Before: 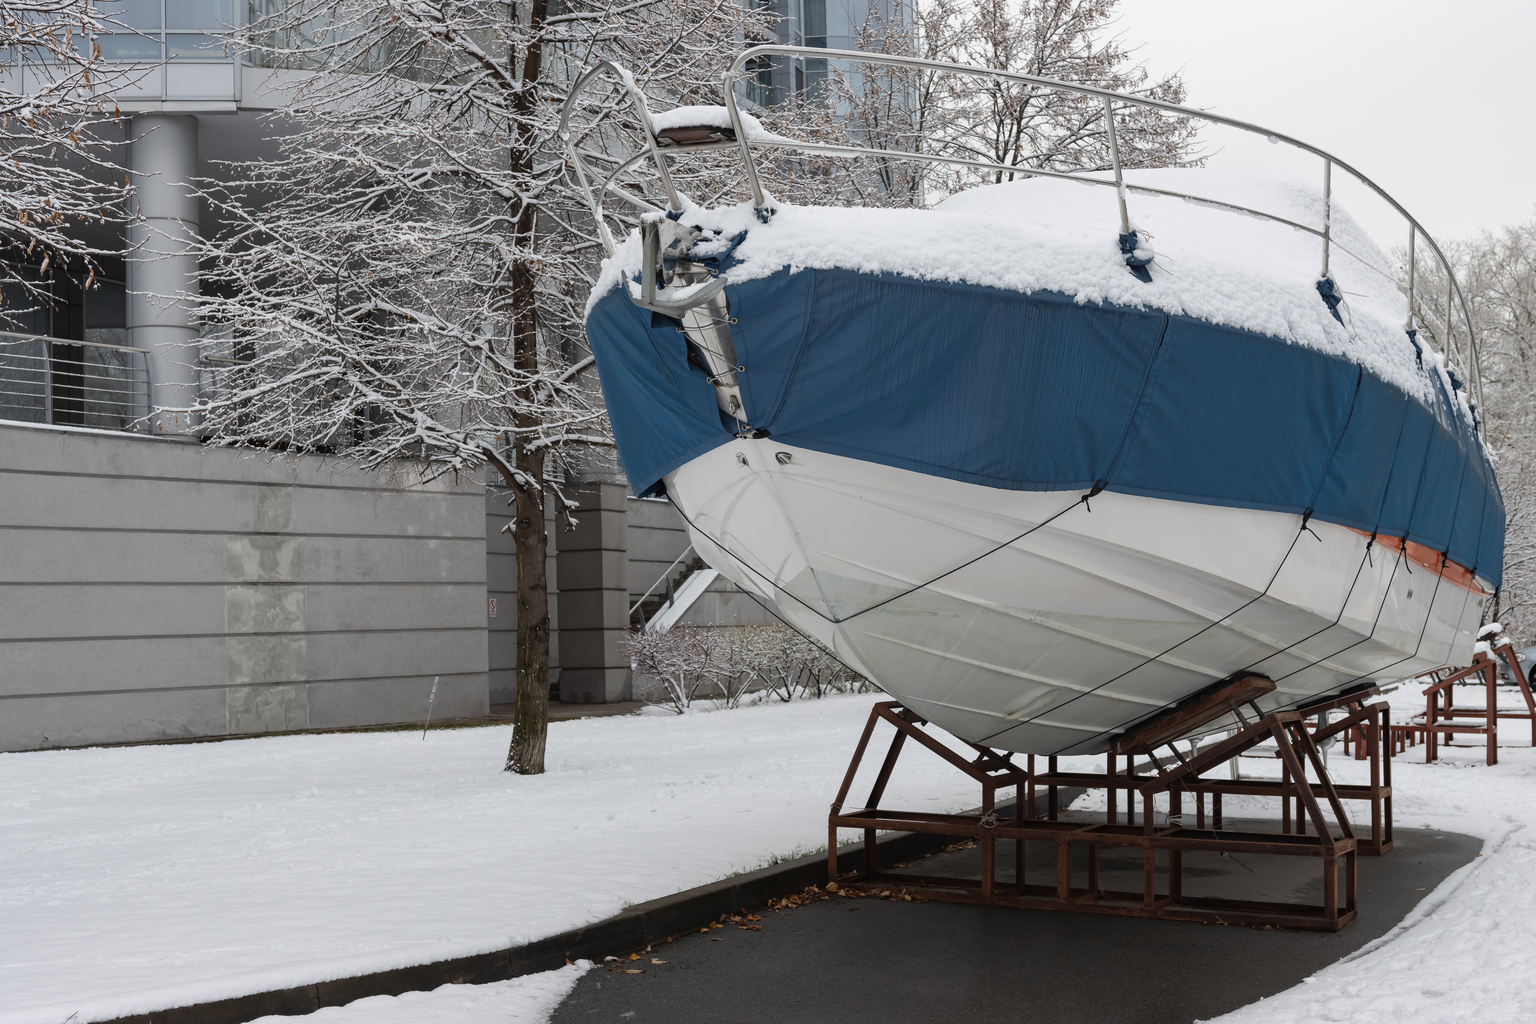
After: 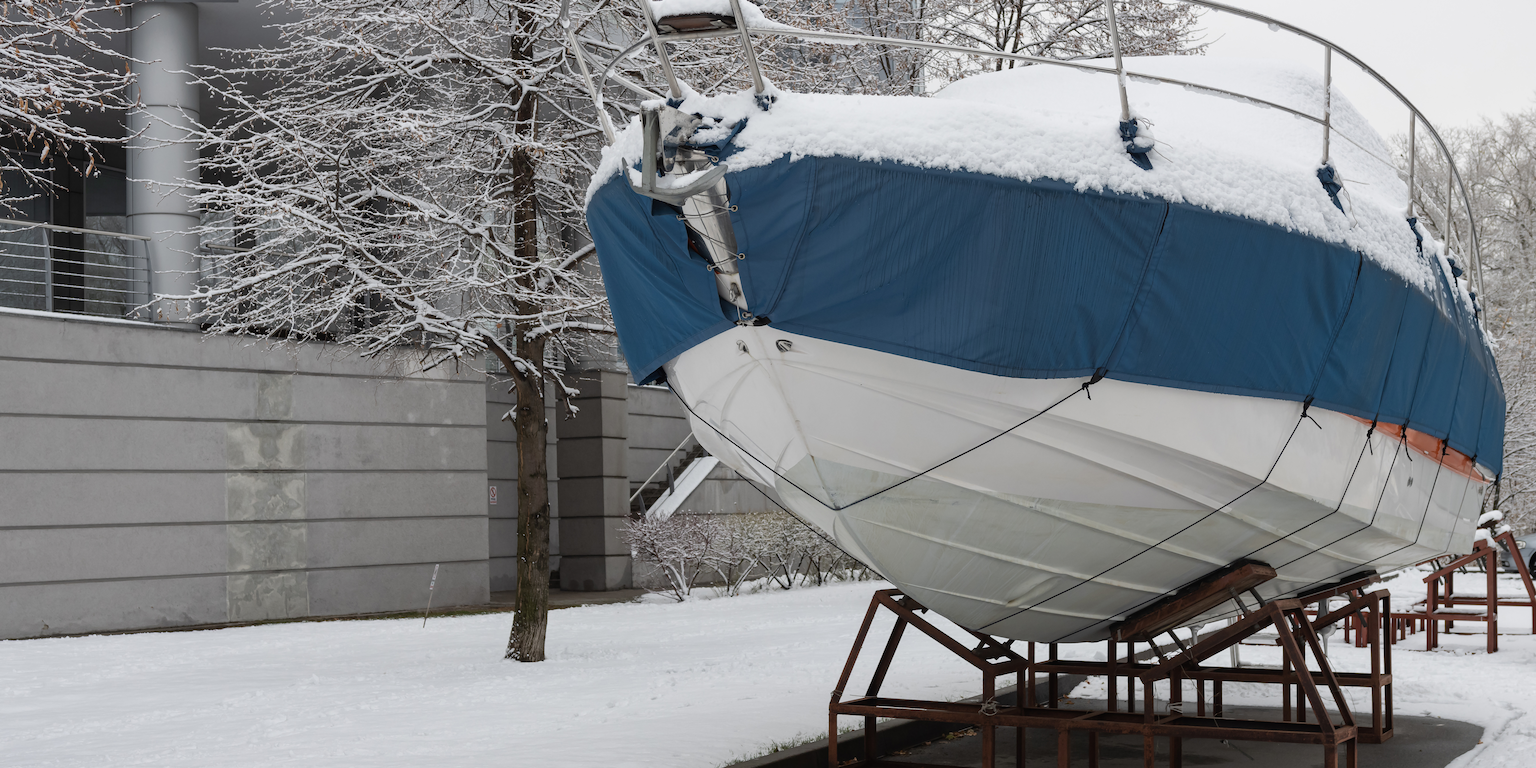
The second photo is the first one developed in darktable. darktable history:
crop: top 11.038%, bottom 13.962%
